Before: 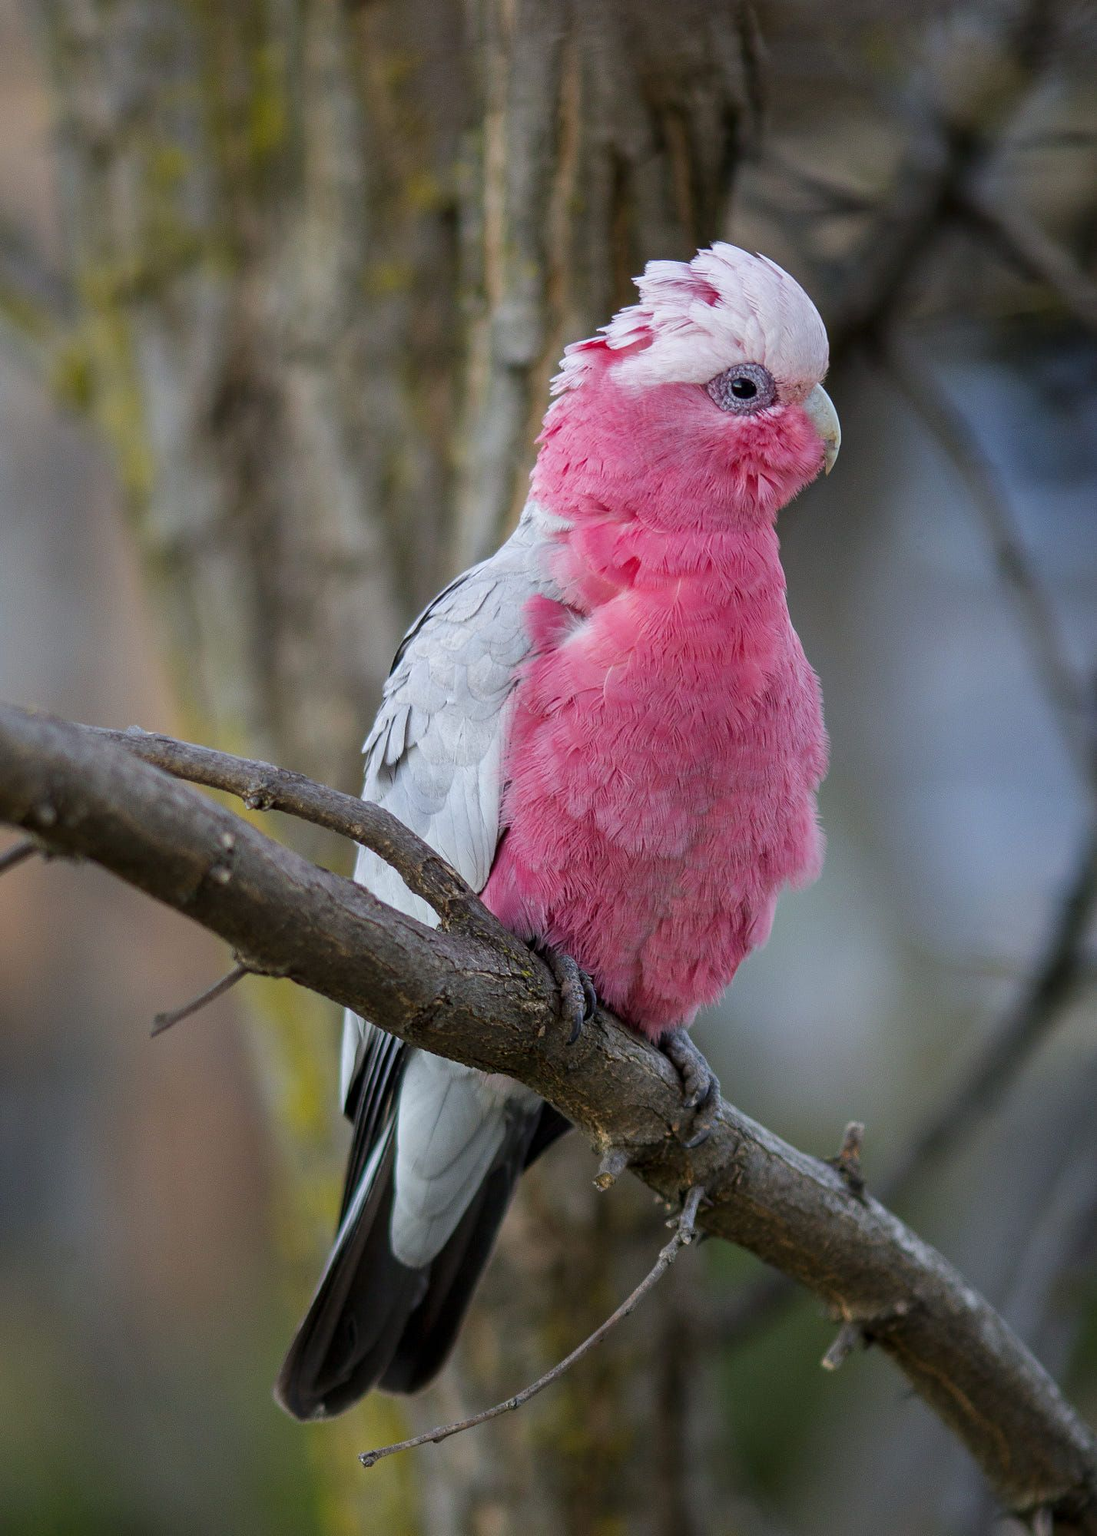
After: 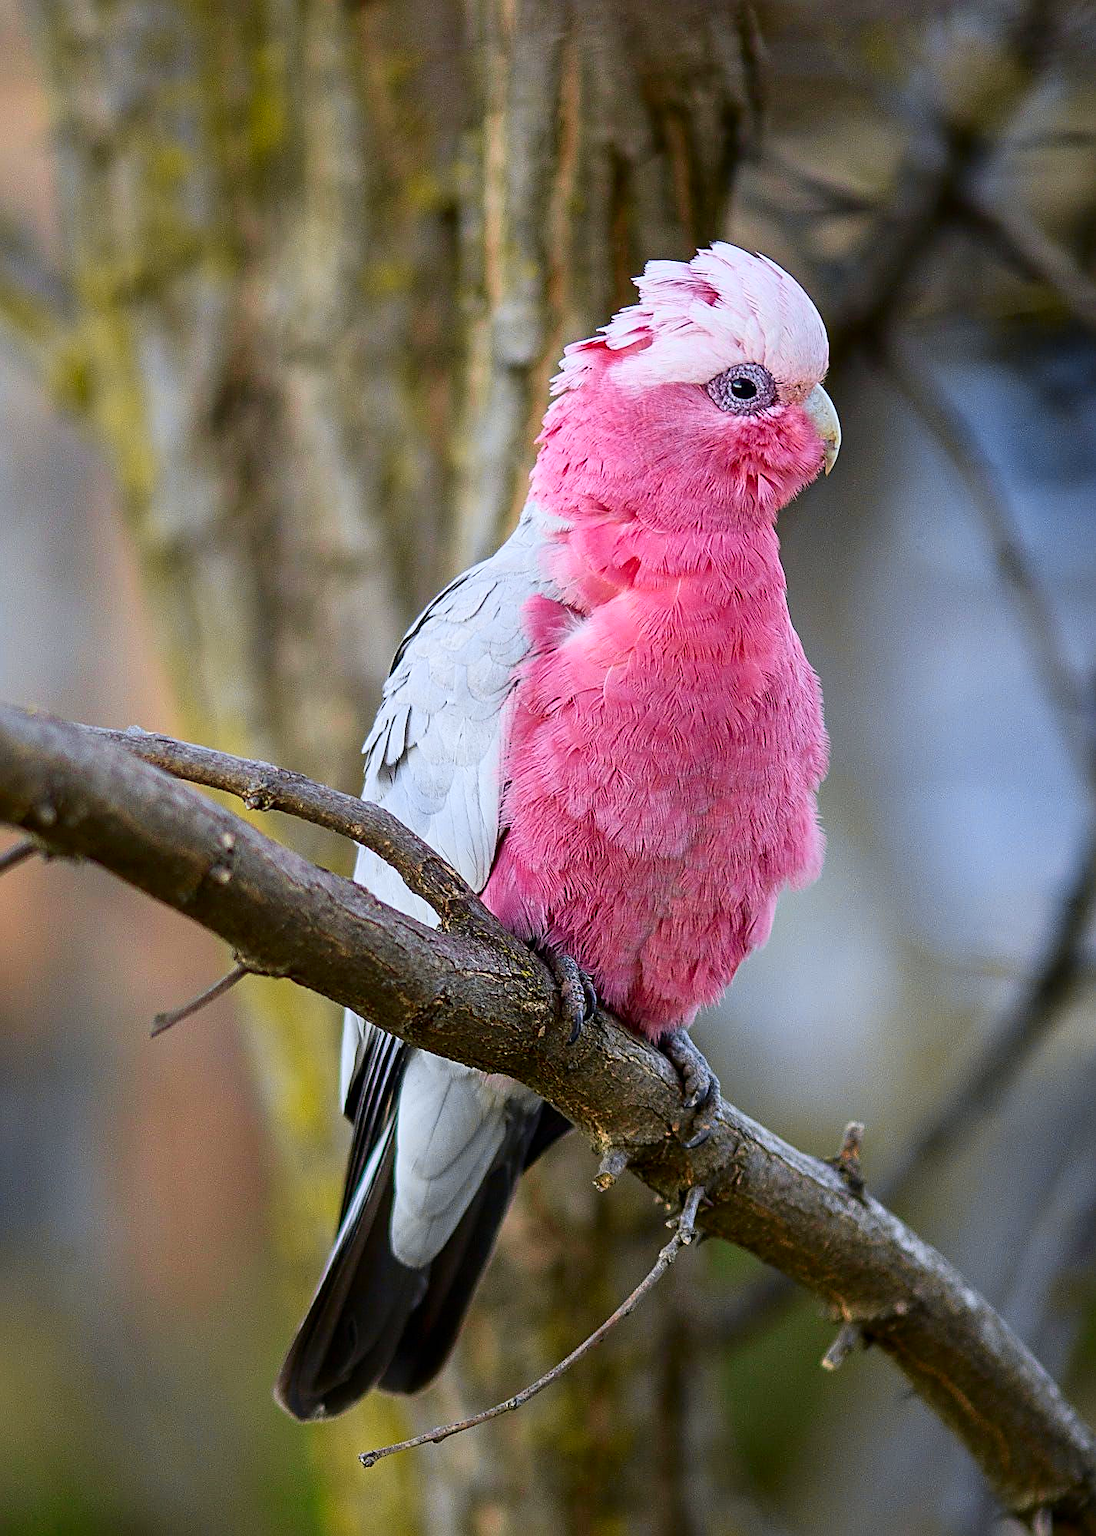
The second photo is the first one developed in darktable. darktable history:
sharpen: amount 1
tone curve: curves: ch0 [(0, 0) (0.091, 0.075) (0.389, 0.441) (0.696, 0.808) (0.844, 0.908) (0.909, 0.942) (1, 0.973)]; ch1 [(0, 0) (0.437, 0.404) (0.48, 0.486) (0.5, 0.5) (0.529, 0.556) (0.58, 0.606) (0.616, 0.654) (1, 1)]; ch2 [(0, 0) (0.442, 0.415) (0.5, 0.5) (0.535, 0.567) (0.585, 0.632) (1, 1)], color space Lab, independent channels, preserve colors none
